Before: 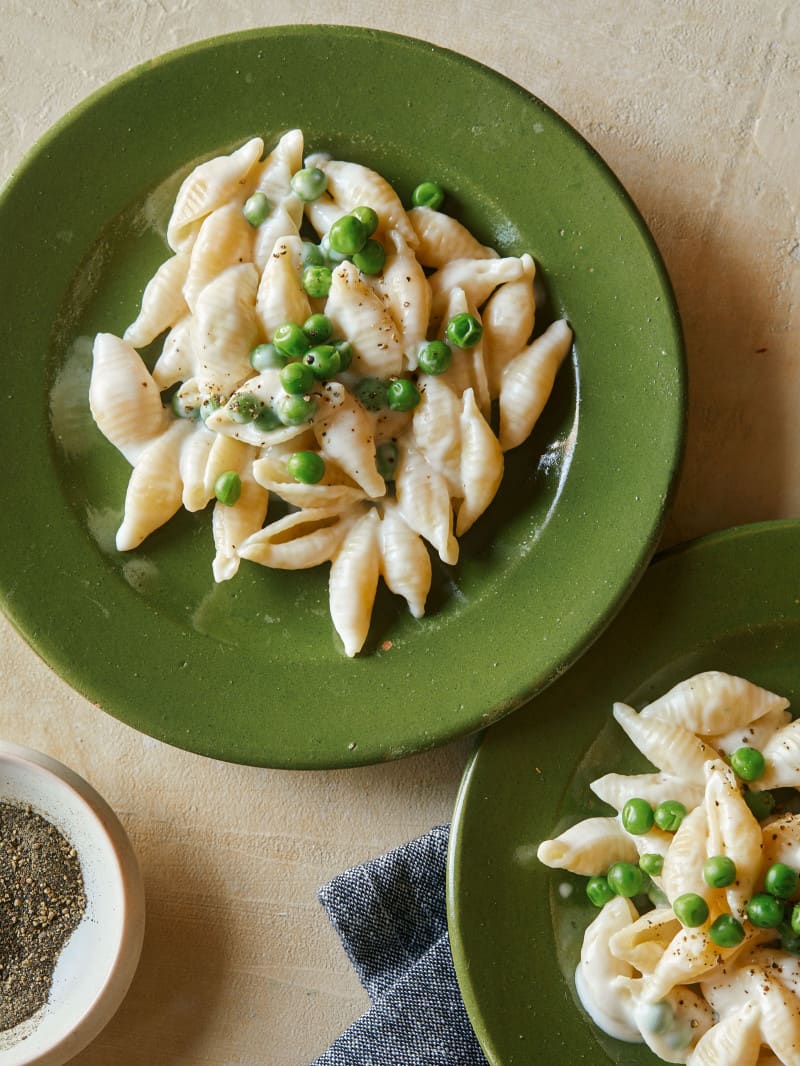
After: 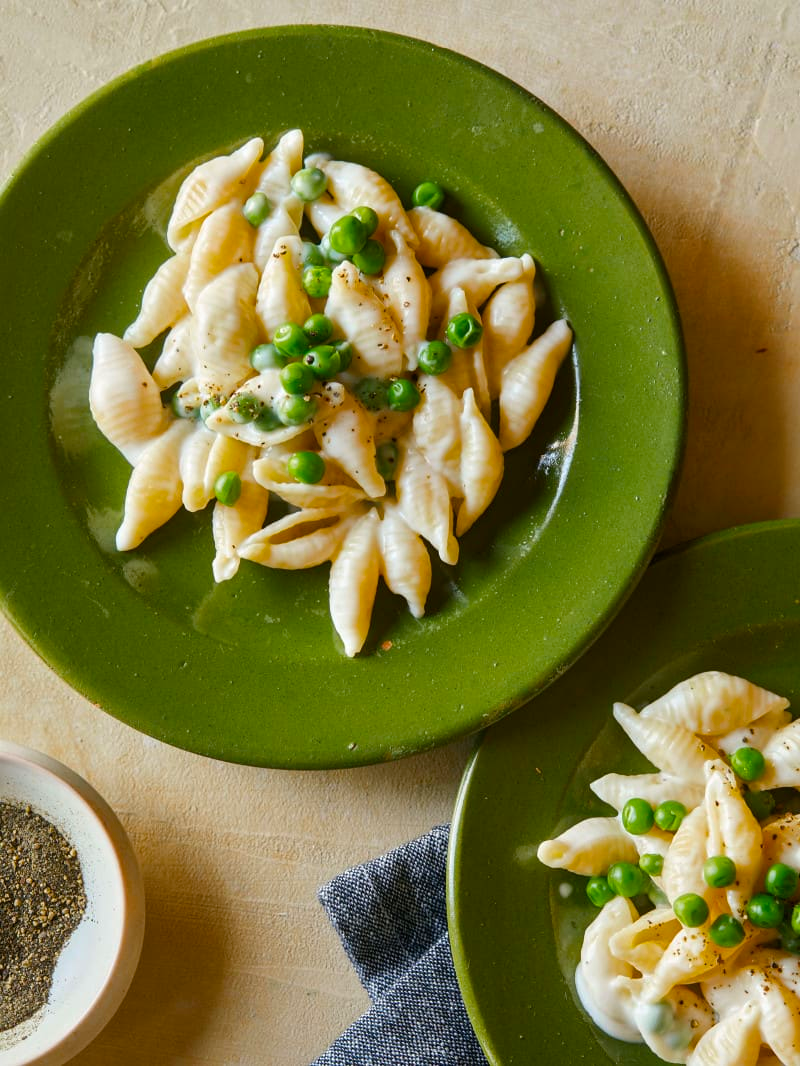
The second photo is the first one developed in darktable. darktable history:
color balance rgb: perceptual saturation grading › global saturation 37.104%
